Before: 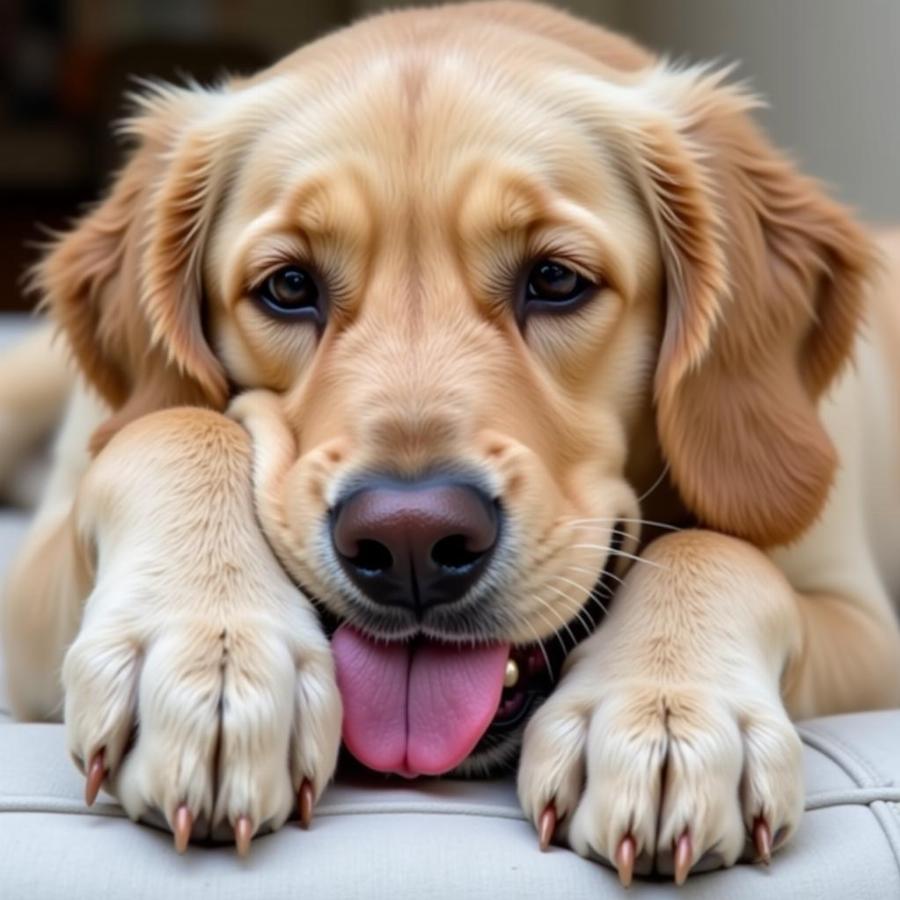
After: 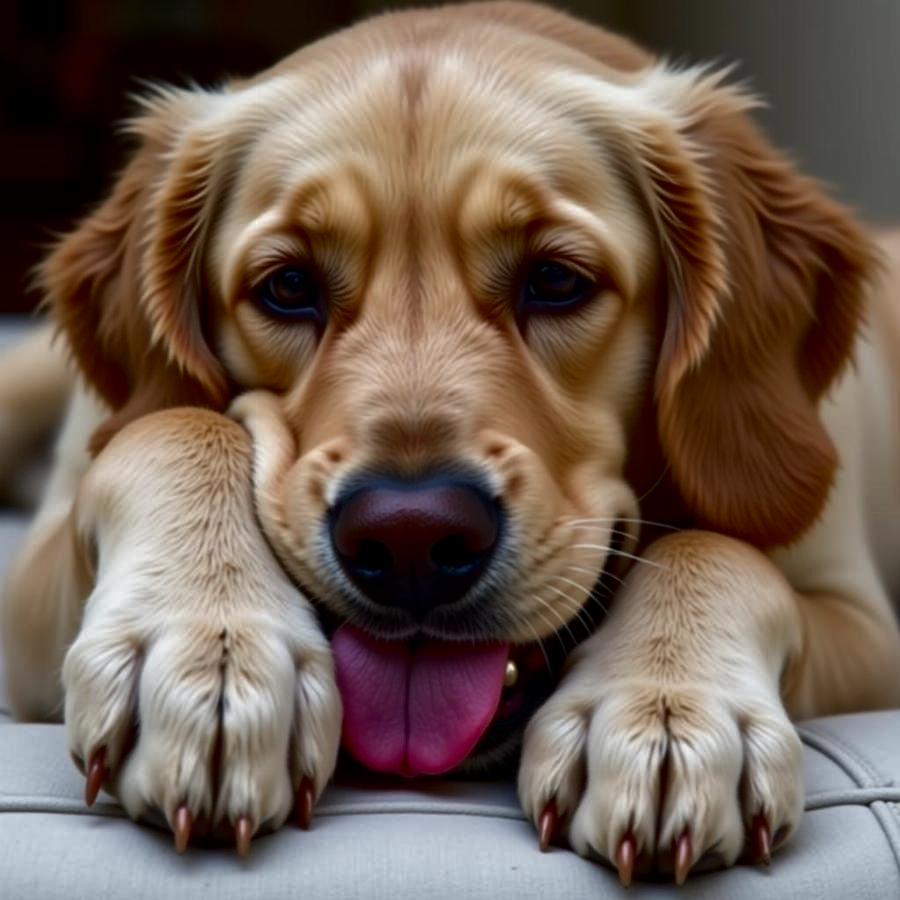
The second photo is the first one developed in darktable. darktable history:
contrast brightness saturation: brightness -0.506
